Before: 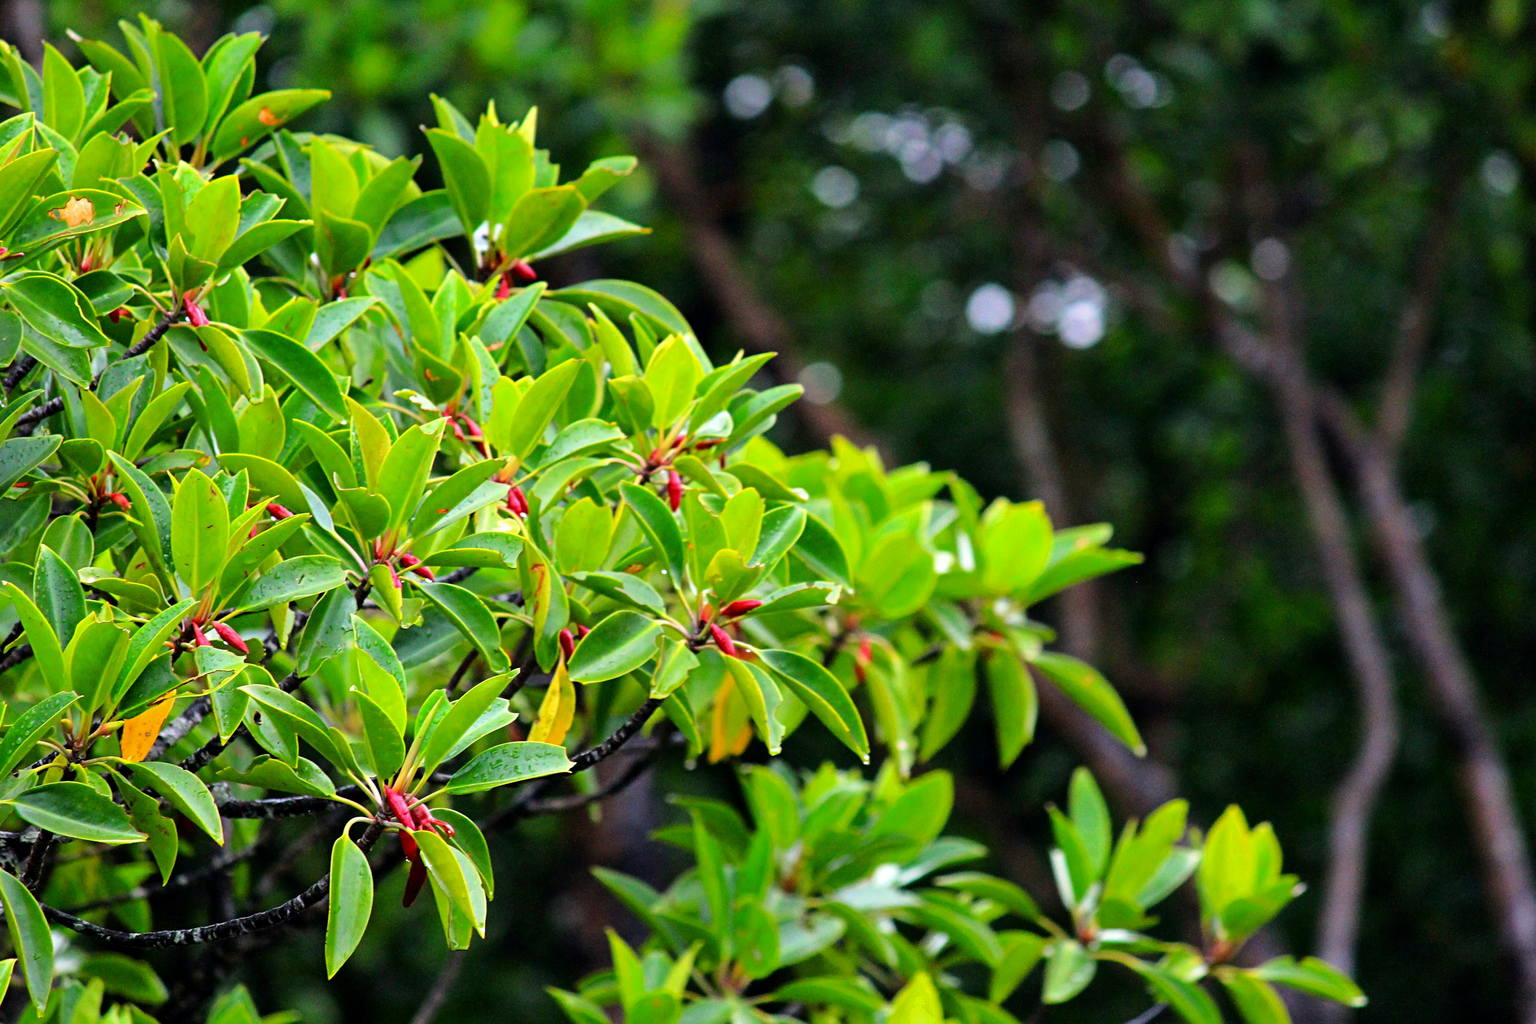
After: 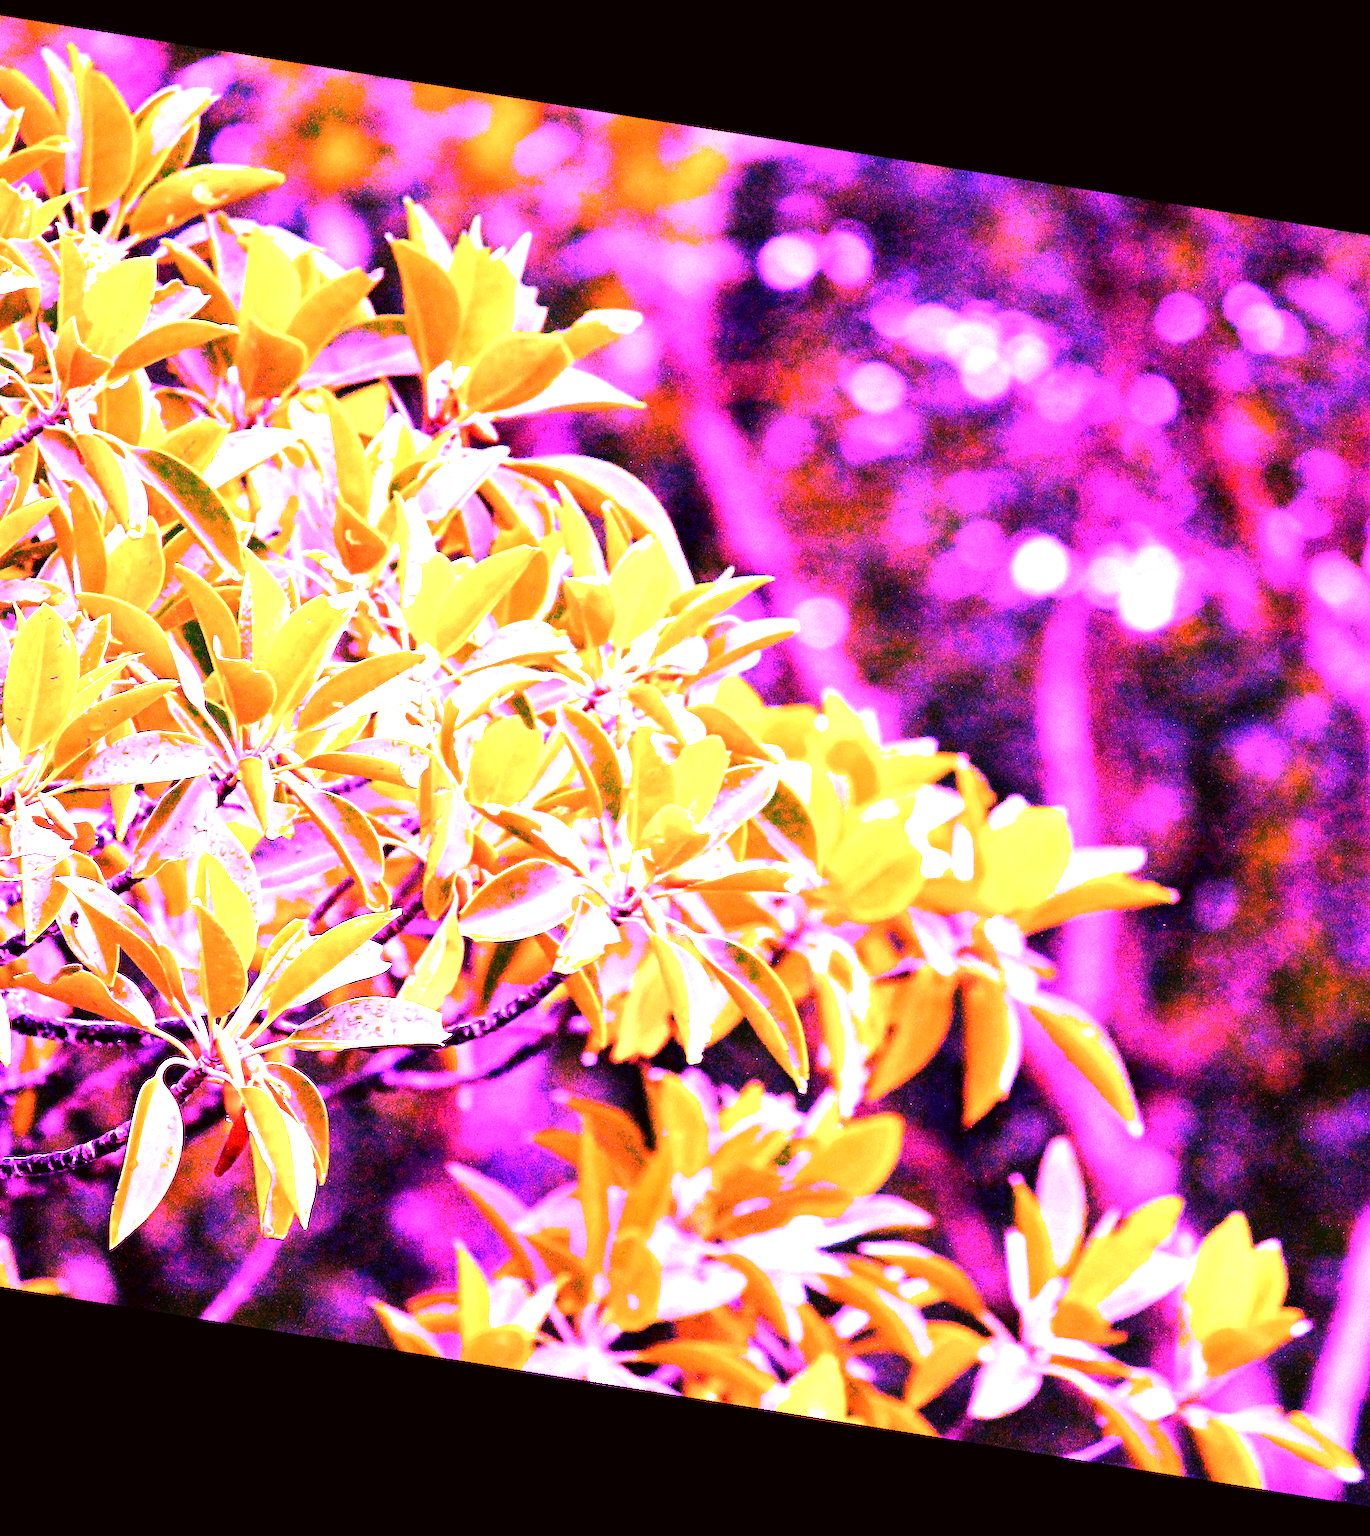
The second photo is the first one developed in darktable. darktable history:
crop and rotate: left 14.436%, right 18.898%
color correction: highlights a* -4.98, highlights b* -3.76, shadows a* 3.83, shadows b* 4.08
grain: coarseness 0.09 ISO
rotate and perspective: rotation 9.12°, automatic cropping off
tone equalizer: on, module defaults
white balance: red 8, blue 8
